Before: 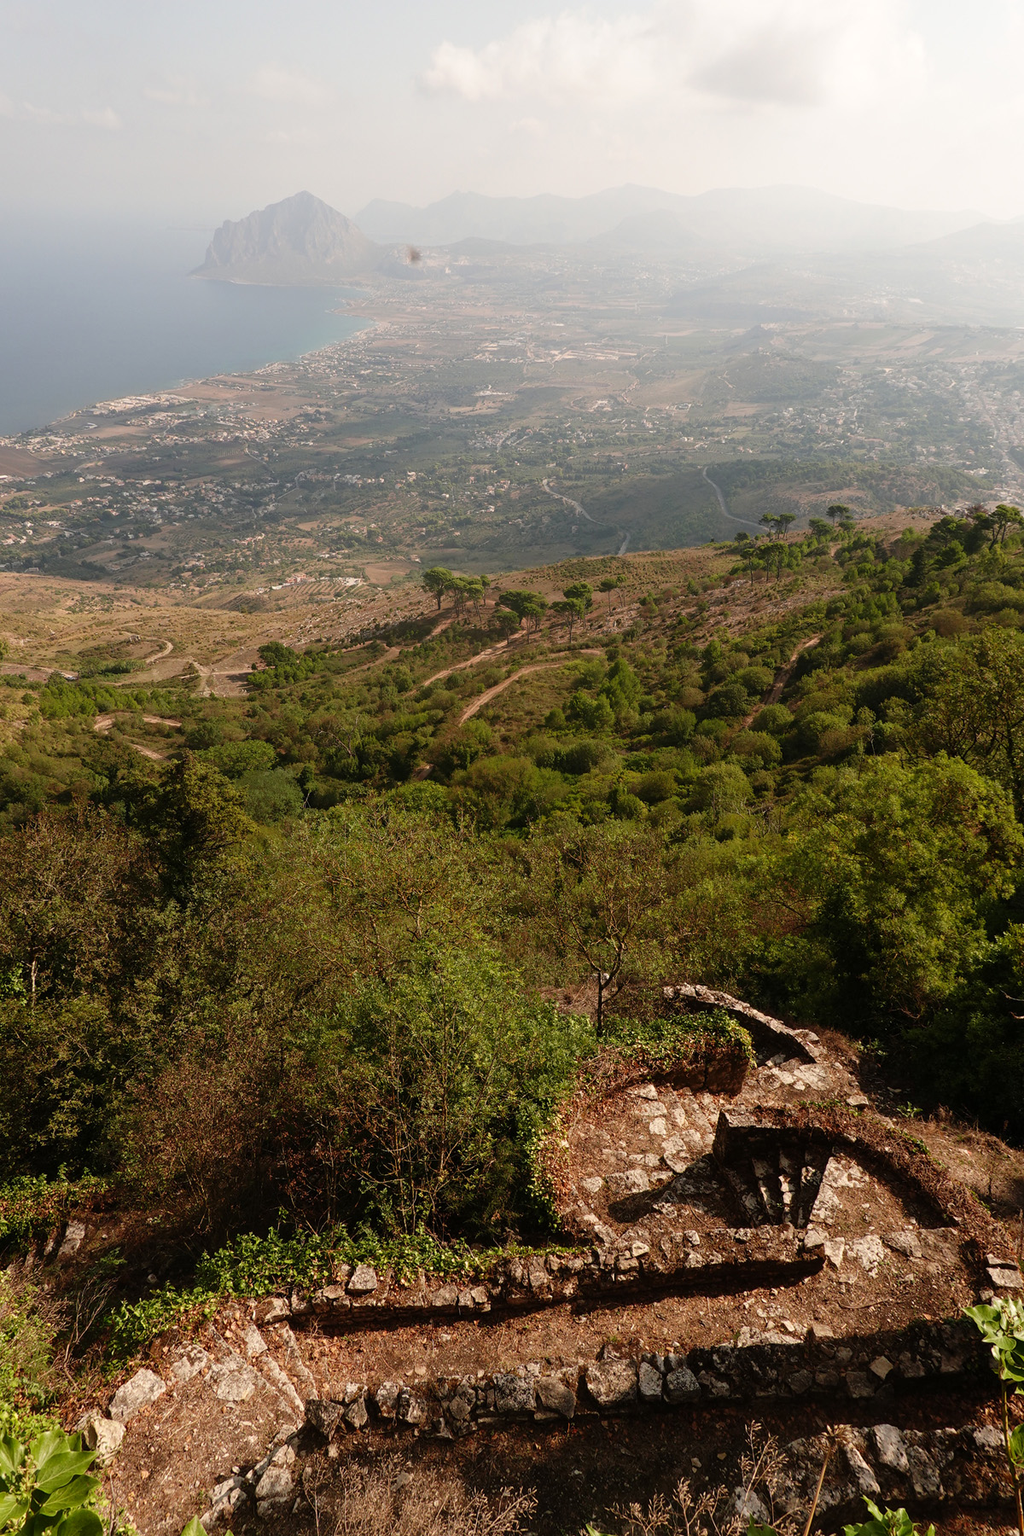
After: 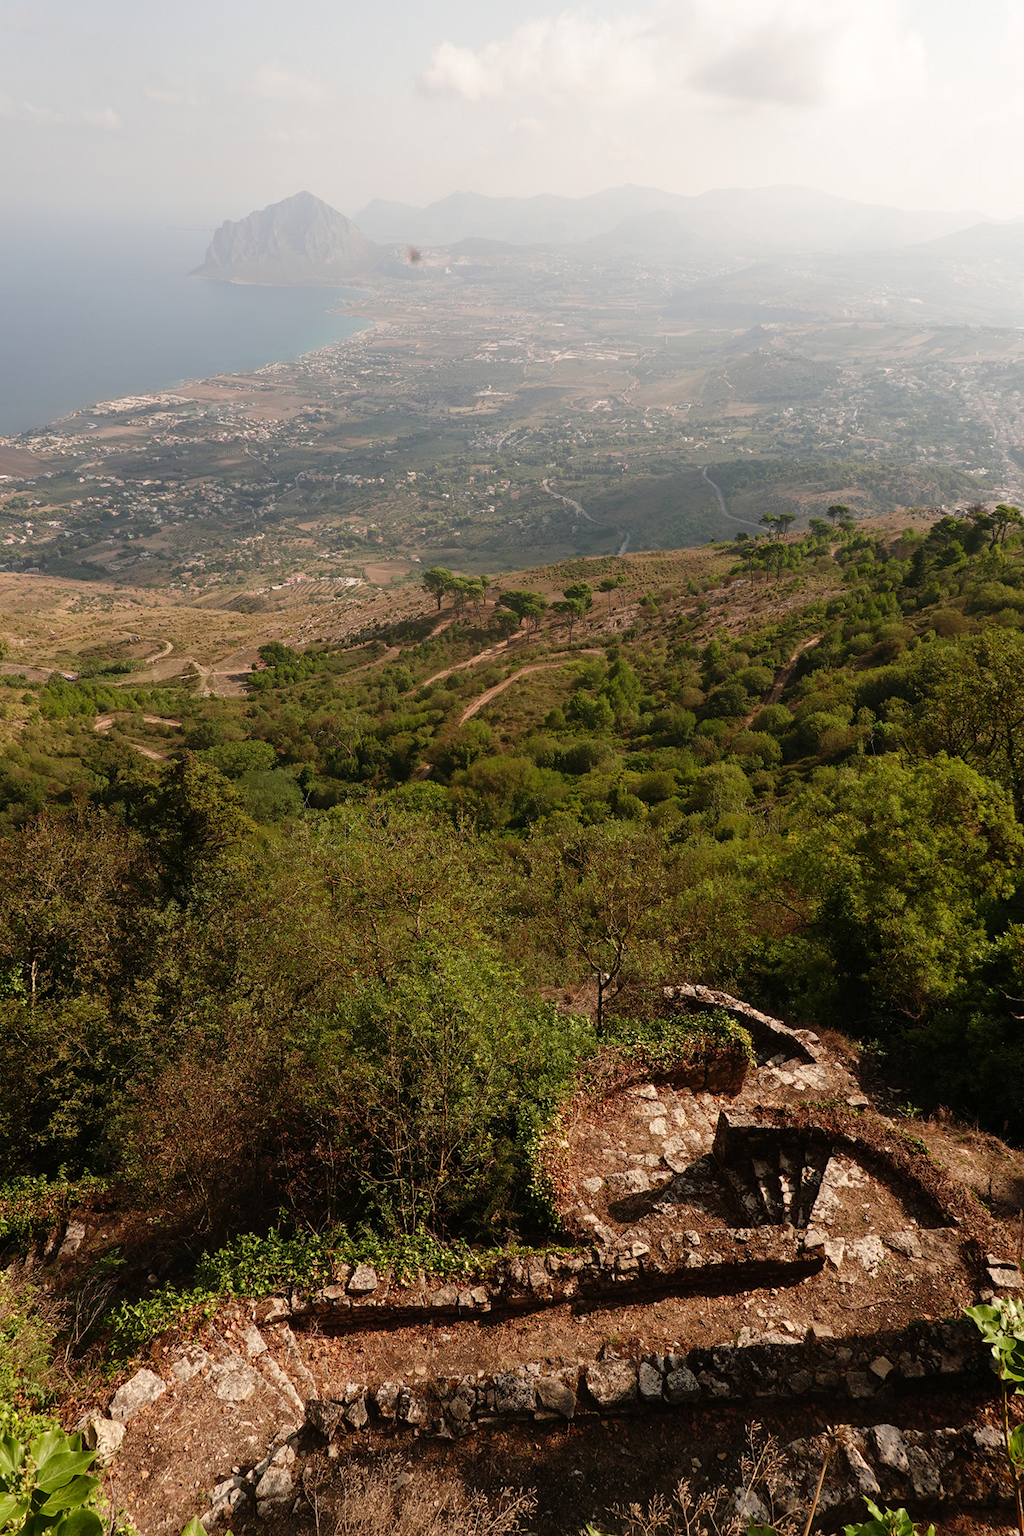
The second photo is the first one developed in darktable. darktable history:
tone equalizer: edges refinement/feathering 500, mask exposure compensation -1.57 EV, preserve details no
levels: mode automatic, levels [0.116, 0.574, 1]
